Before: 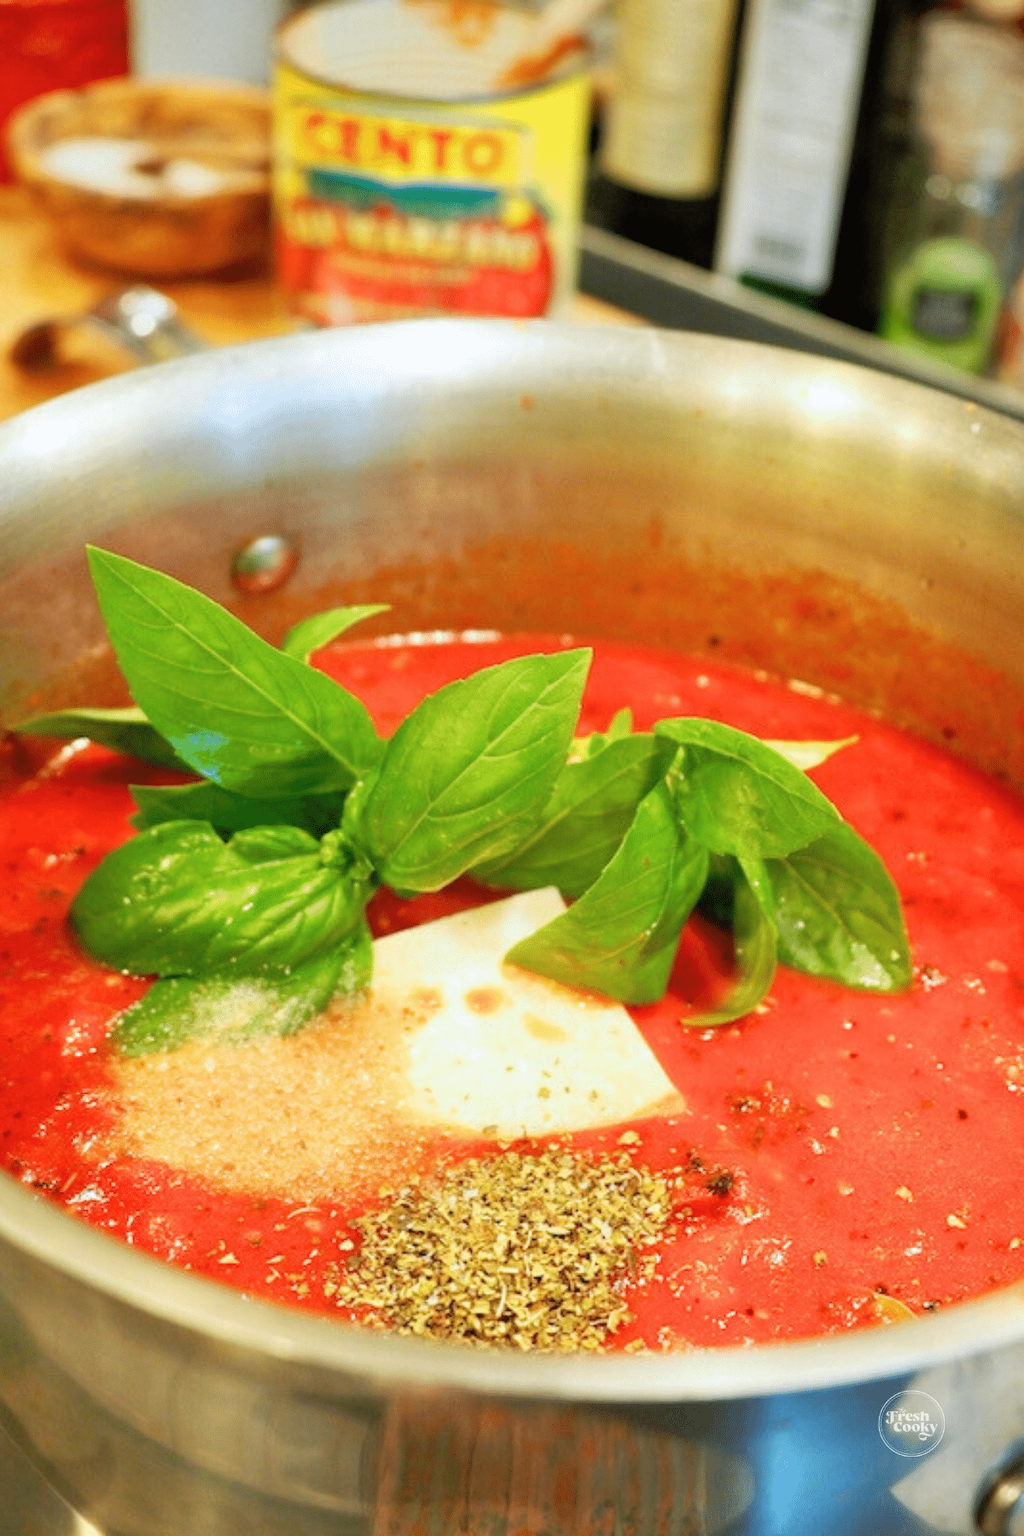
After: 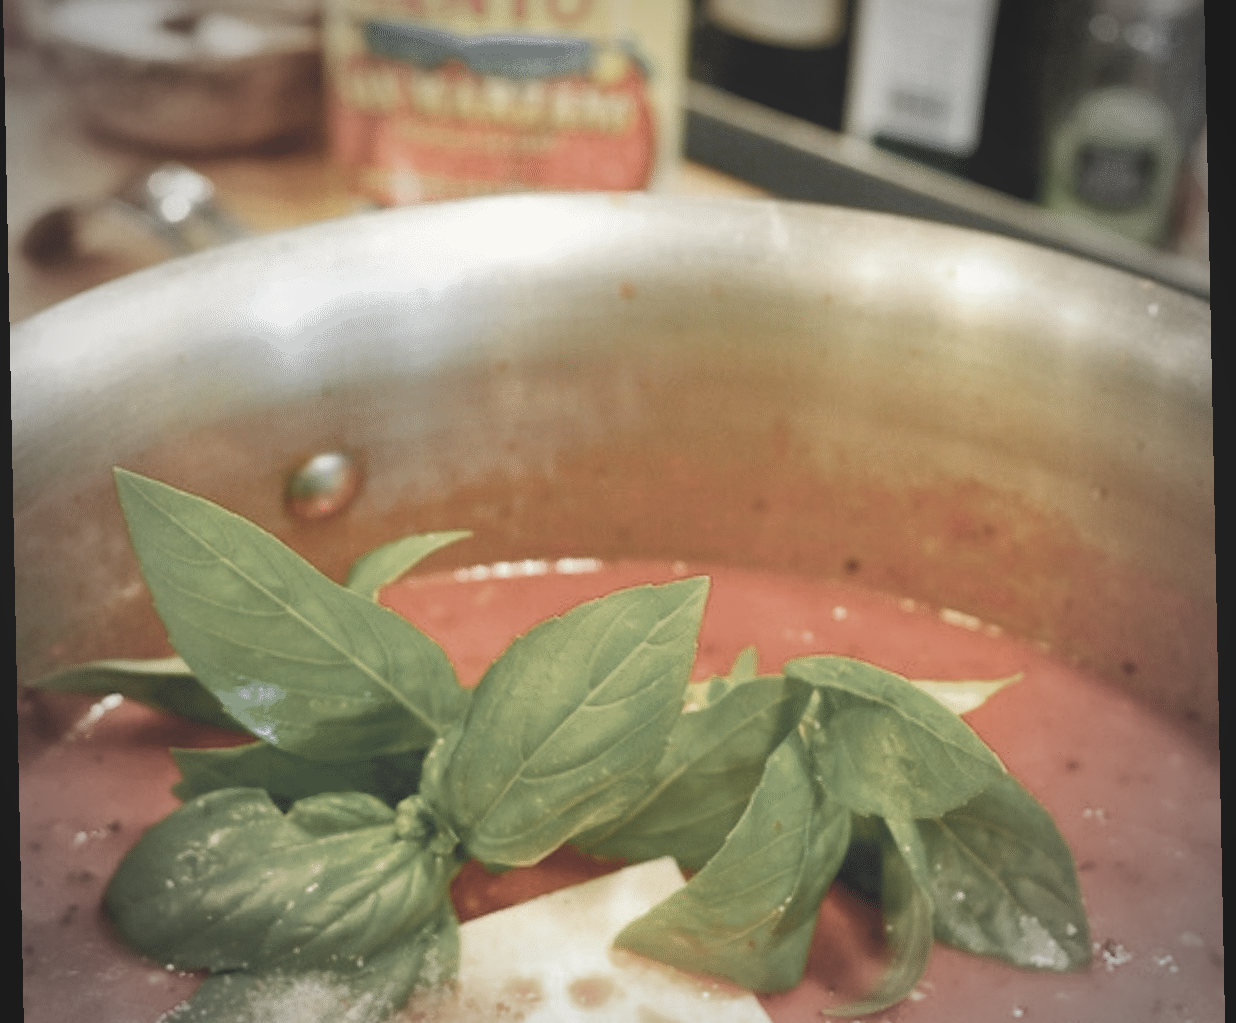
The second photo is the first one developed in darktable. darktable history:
vignetting: fall-off start 67.15%, brightness -0.442, saturation -0.691, width/height ratio 1.011, unbound false
color zones: curves: ch0 [(0, 0.613) (0.01, 0.613) (0.245, 0.448) (0.498, 0.529) (0.642, 0.665) (0.879, 0.777) (0.99, 0.613)]; ch1 [(0, 0.035) (0.121, 0.189) (0.259, 0.197) (0.415, 0.061) (0.589, 0.022) (0.732, 0.022) (0.857, 0.026) (0.991, 0.053)]
crop and rotate: top 10.605%, bottom 33.274%
white balance: emerald 1
color balance rgb: shadows lift › chroma 3%, shadows lift › hue 280.8°, power › hue 330°, highlights gain › chroma 3%, highlights gain › hue 75.6°, global offset › luminance 2%, perceptual saturation grading › global saturation 20%, perceptual saturation grading › highlights -25%, perceptual saturation grading › shadows 50%, global vibrance 20.33%
rotate and perspective: rotation -1.17°, automatic cropping off
